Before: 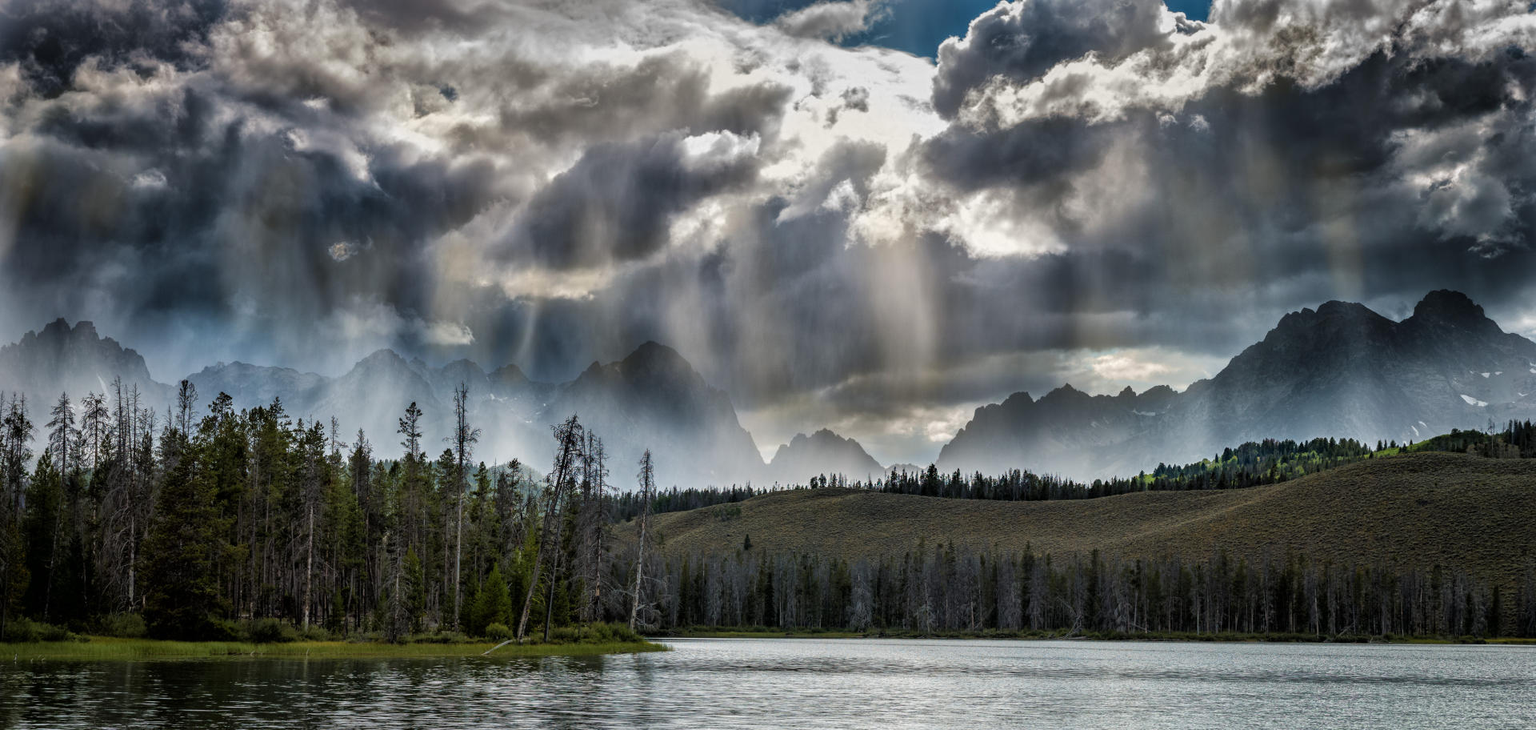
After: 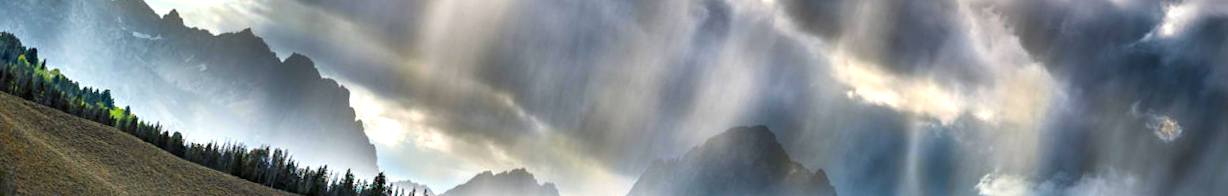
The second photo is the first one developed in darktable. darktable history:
rotate and perspective: rotation -0.45°, automatic cropping original format, crop left 0.008, crop right 0.992, crop top 0.012, crop bottom 0.988
contrast brightness saturation: brightness -0.02, saturation 0.35
exposure: black level correction 0, exposure 1 EV, compensate exposure bias true, compensate highlight preservation false
crop and rotate: angle 16.12°, top 30.835%, bottom 35.653%
vignetting: brightness -0.629, saturation -0.007, center (-0.028, 0.239)
